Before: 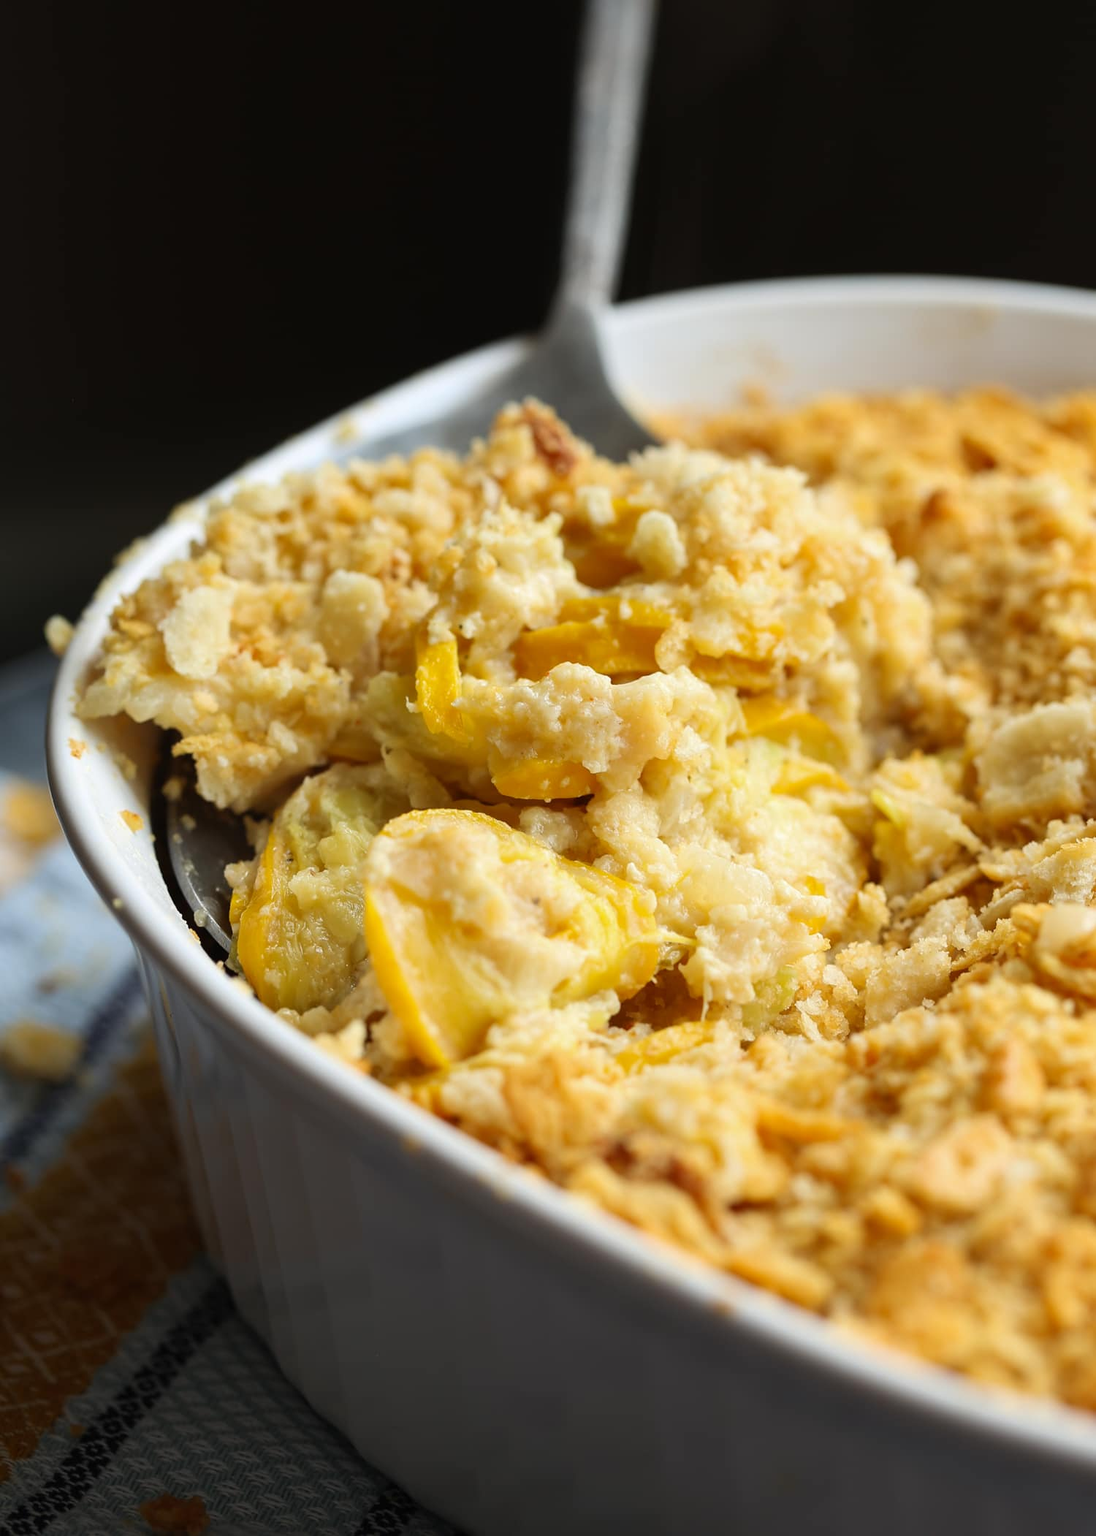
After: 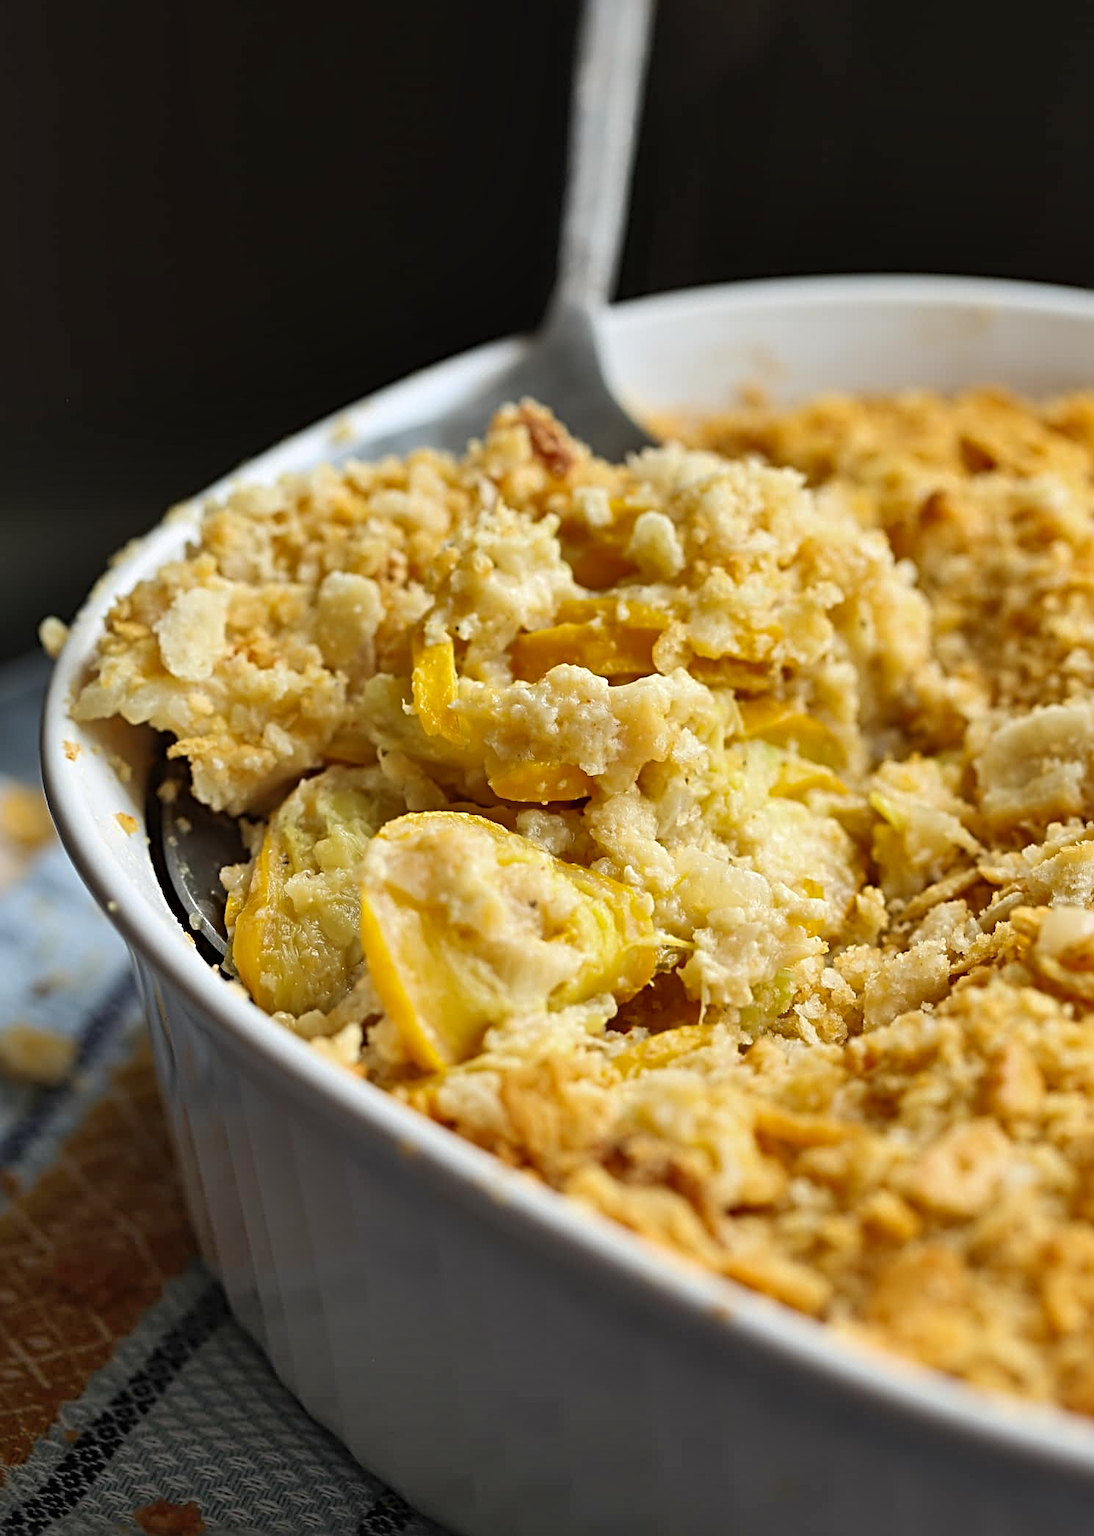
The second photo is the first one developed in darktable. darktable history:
crop and rotate: left 0.558%, top 0.128%, bottom 0.314%
local contrast: mode bilateral grid, contrast 15, coarseness 36, detail 104%, midtone range 0.2
shadows and highlights: low approximation 0.01, soften with gaussian
sharpen: radius 4.847
